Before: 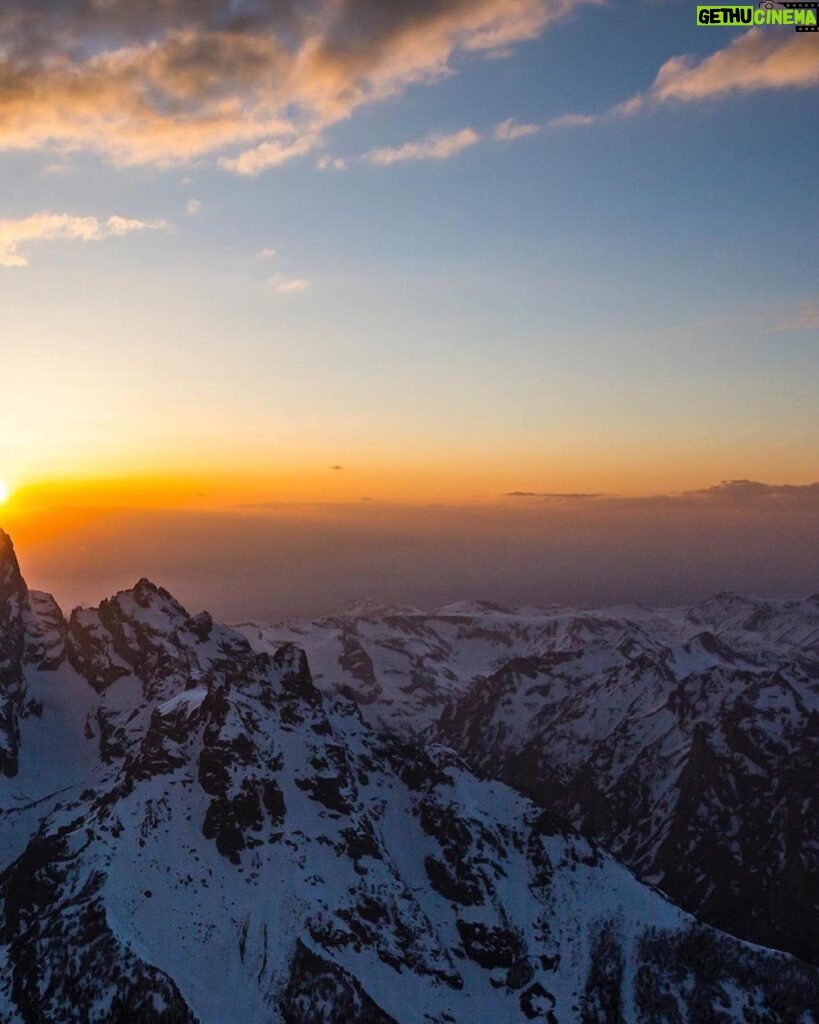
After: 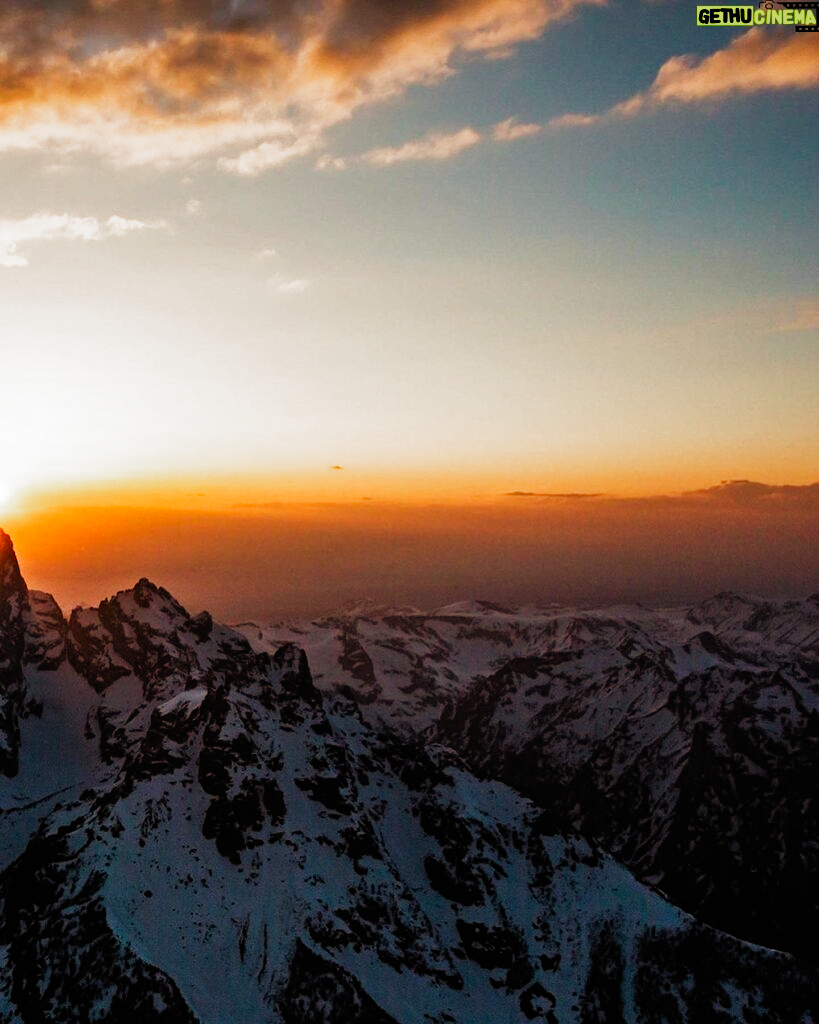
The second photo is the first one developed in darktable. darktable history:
white balance: red 1.123, blue 0.83
filmic rgb: black relative exposure -6.43 EV, white relative exposure 2.43 EV, threshold 3 EV, hardness 5.27, latitude 0.1%, contrast 1.425, highlights saturation mix 2%, preserve chrominance no, color science v5 (2021), contrast in shadows safe, contrast in highlights safe, enable highlight reconstruction true
